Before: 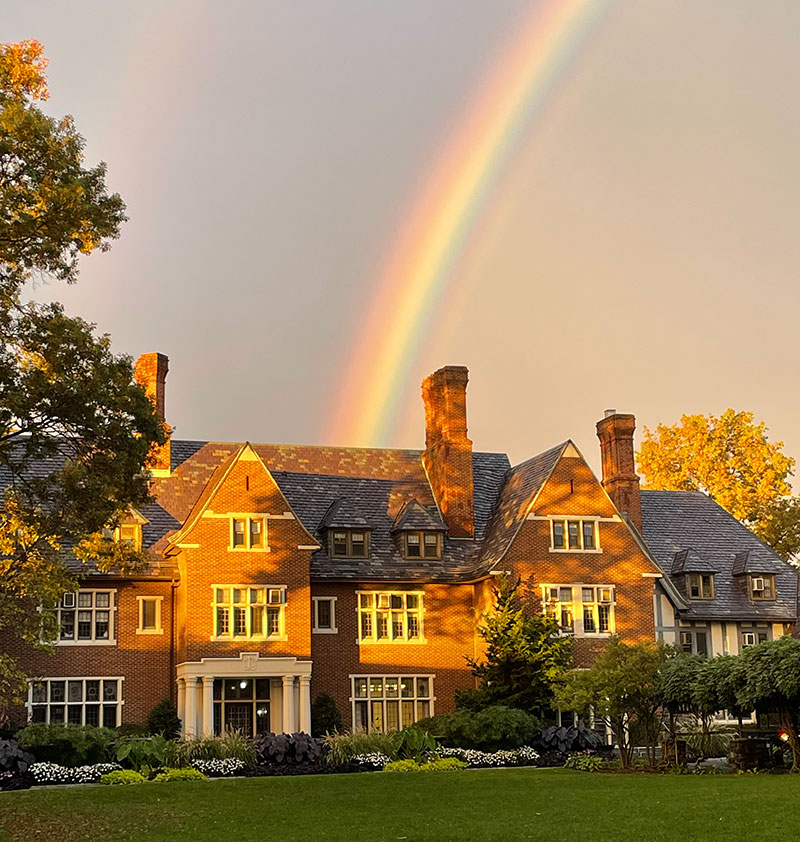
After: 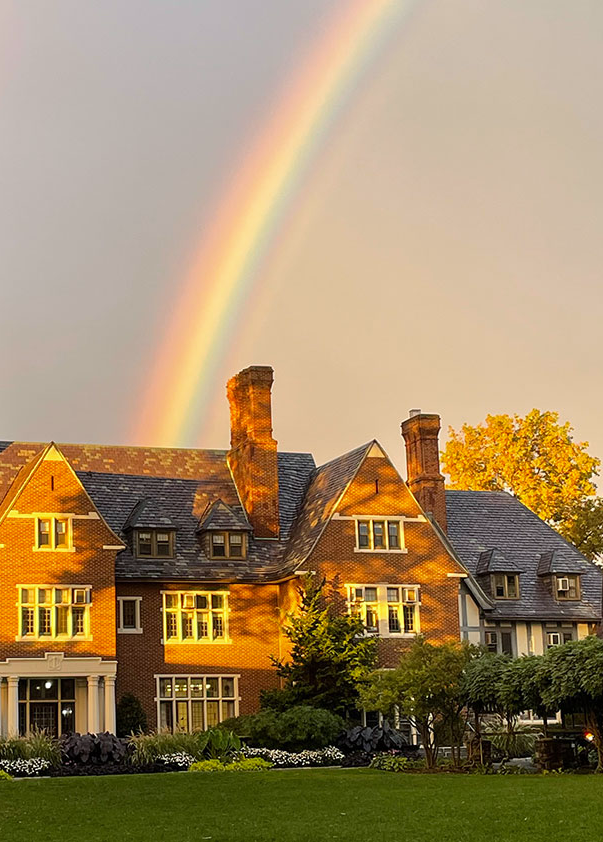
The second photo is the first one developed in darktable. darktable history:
color correction: highlights b* 3
crop and rotate: left 24.6%
white balance: red 0.983, blue 1.036
